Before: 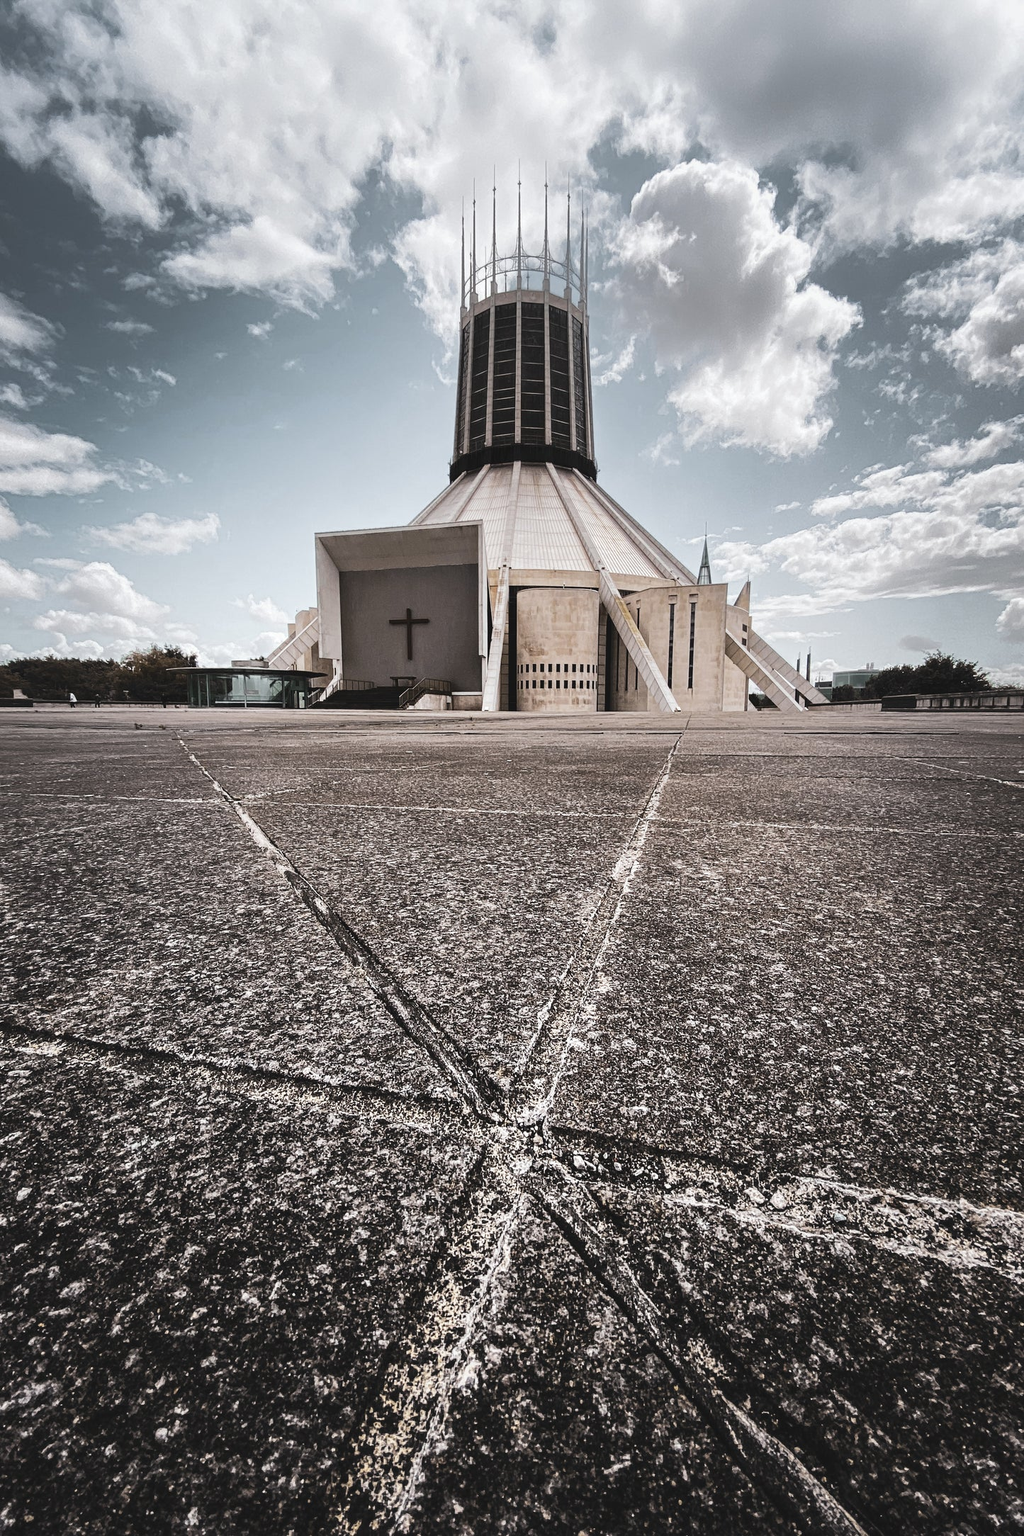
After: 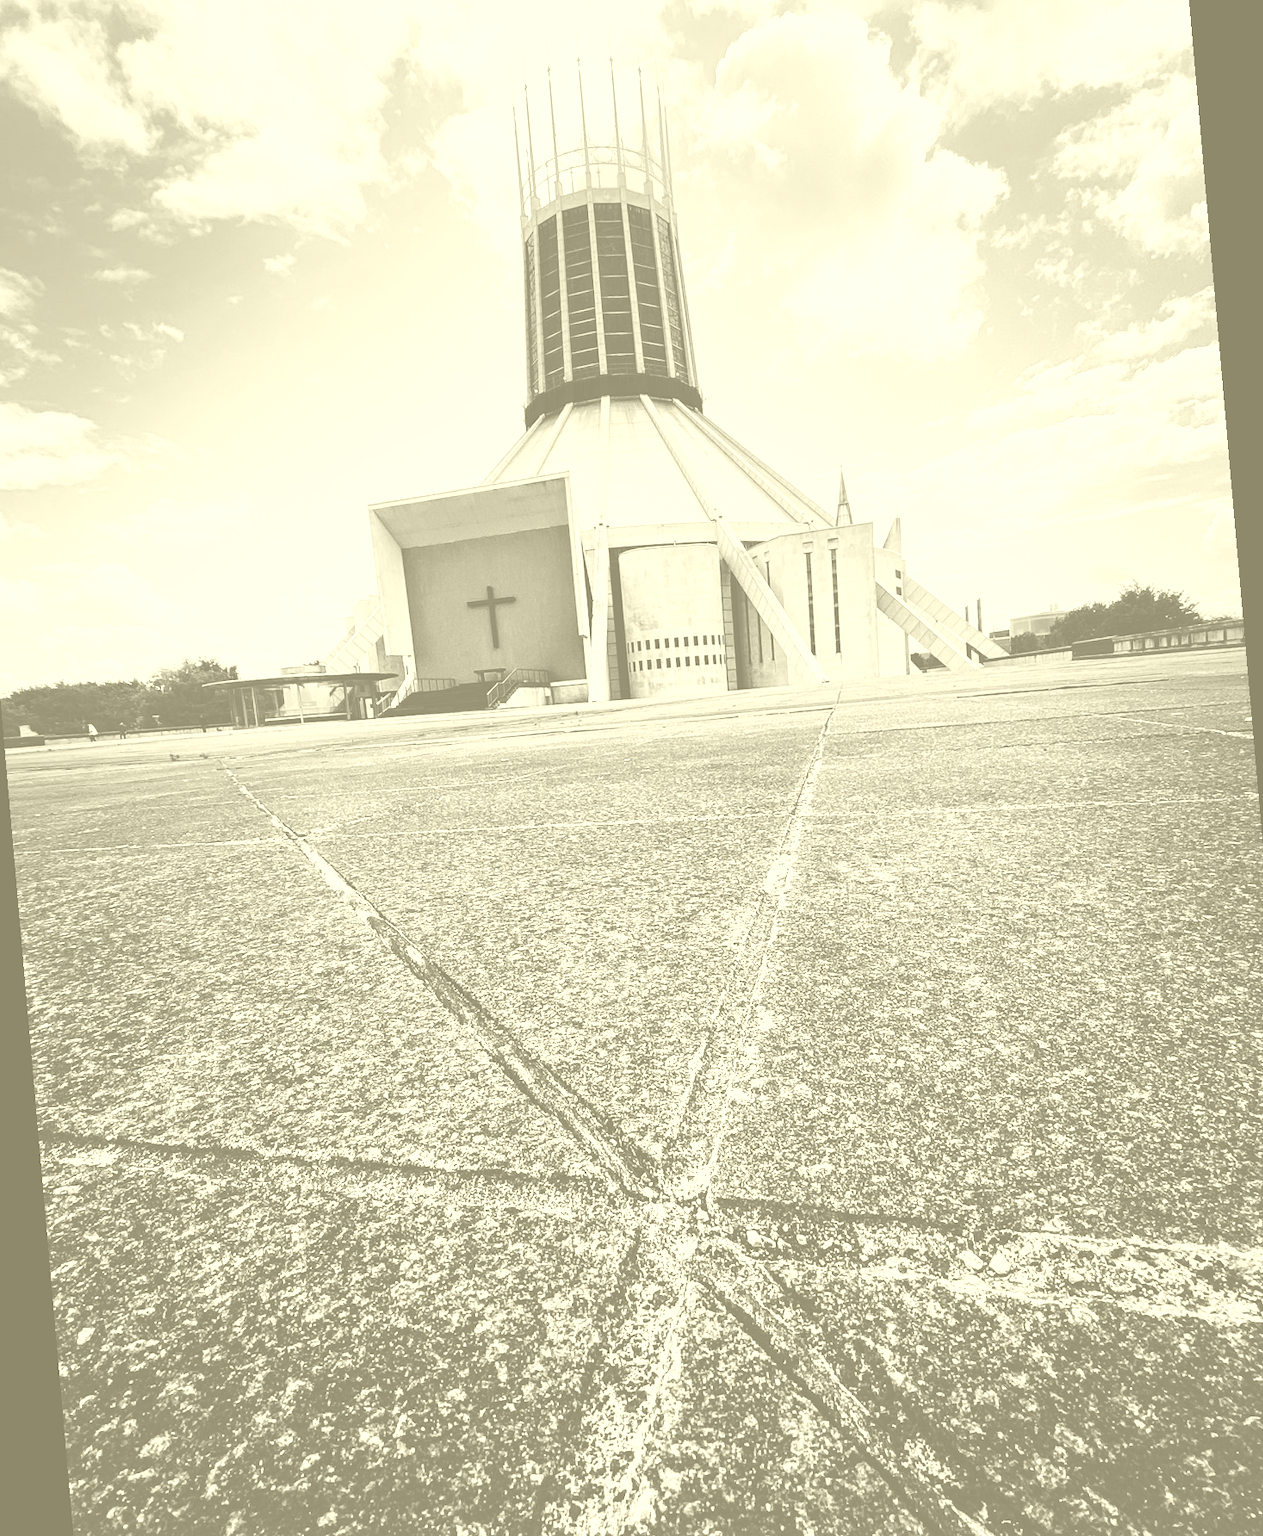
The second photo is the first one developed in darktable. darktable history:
base curve: curves: ch0 [(0, 0) (0.028, 0.03) (0.121, 0.232) (0.46, 0.748) (0.859, 0.968) (1, 1)], preserve colors none
rotate and perspective: rotation -5°, crop left 0.05, crop right 0.952, crop top 0.11, crop bottom 0.89
colorize: hue 43.2°, saturation 40%, version 1
